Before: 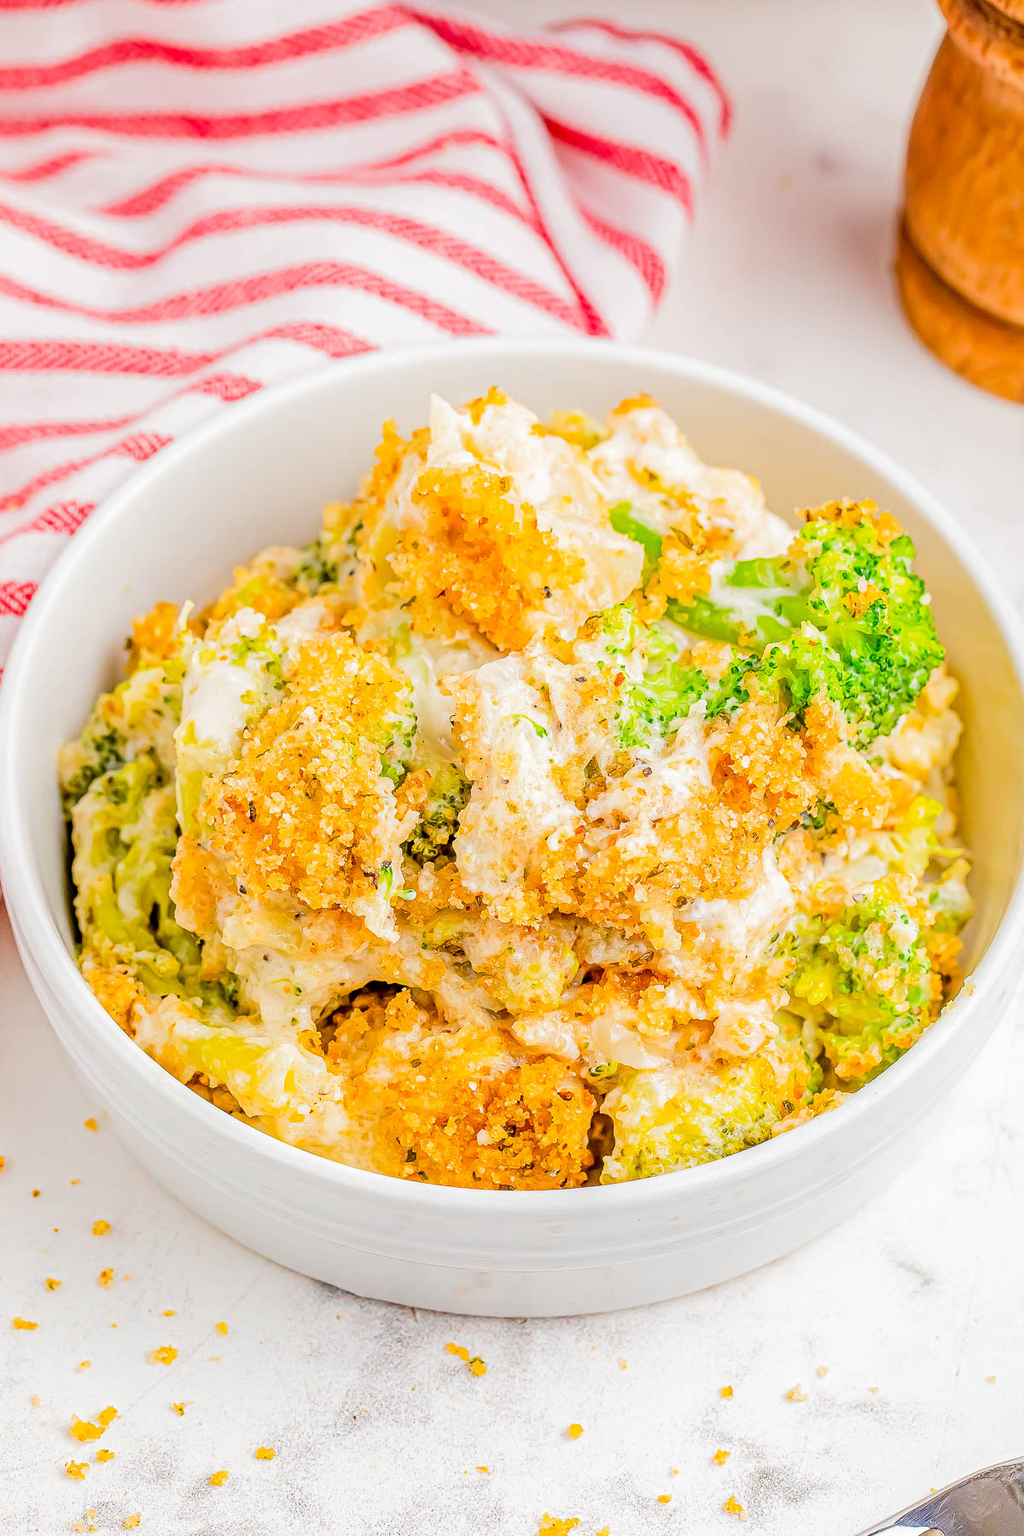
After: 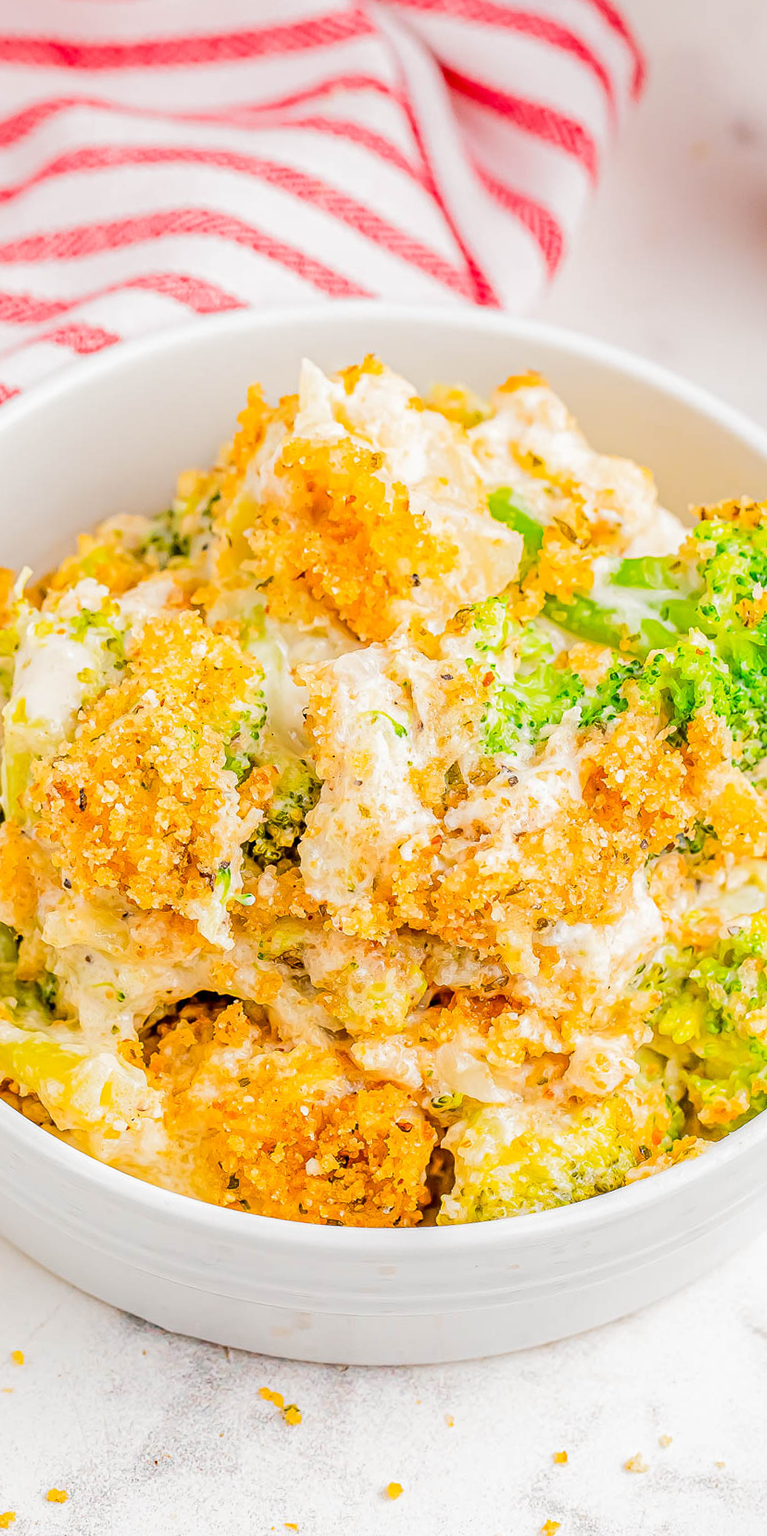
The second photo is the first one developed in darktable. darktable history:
crop and rotate: angle -3.27°, left 14.277%, top 0.028%, right 10.766%, bottom 0.028%
